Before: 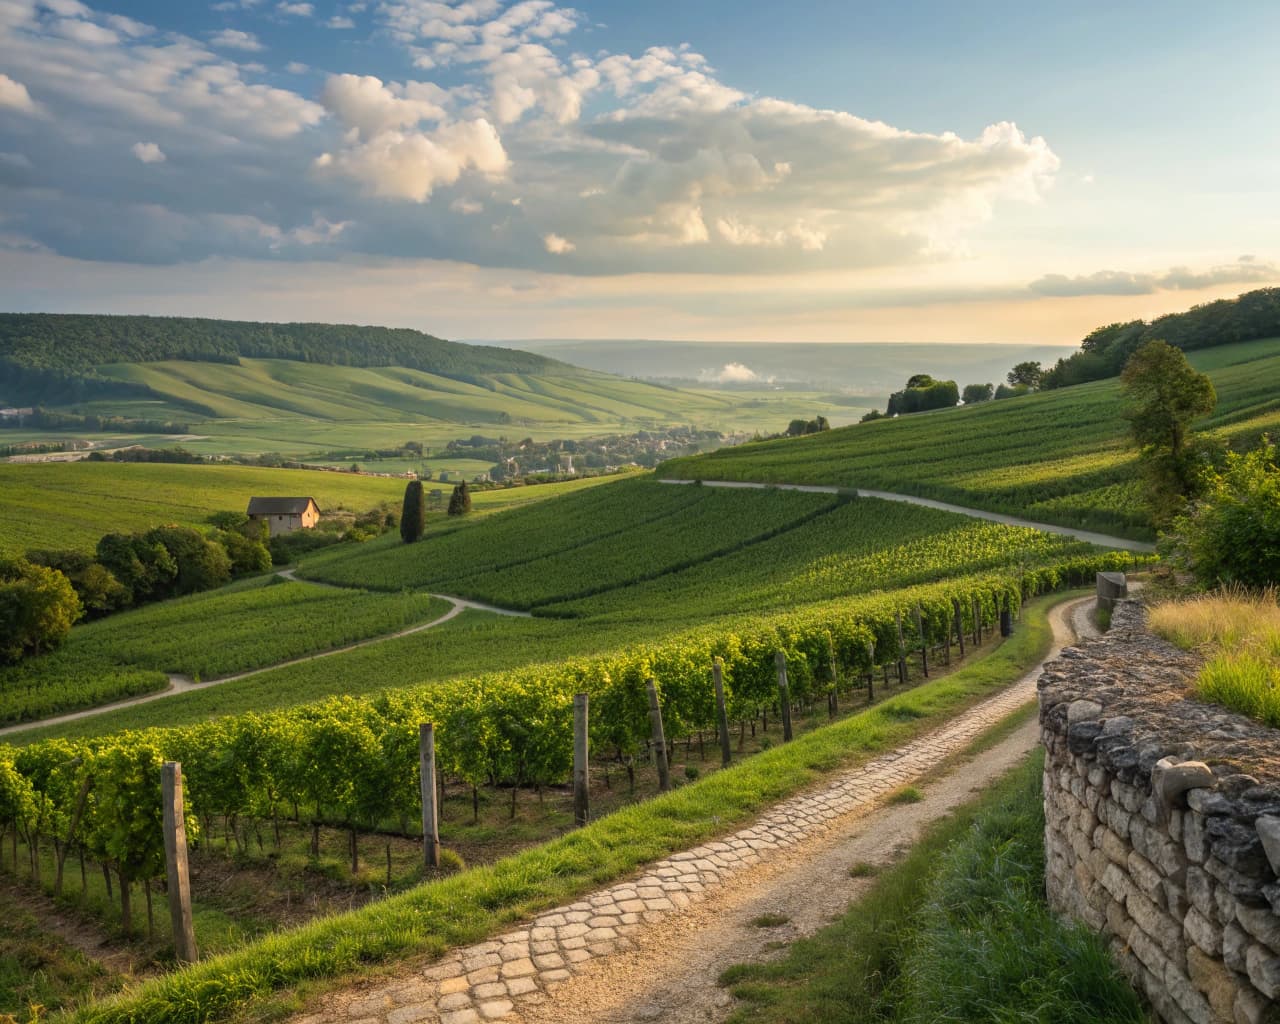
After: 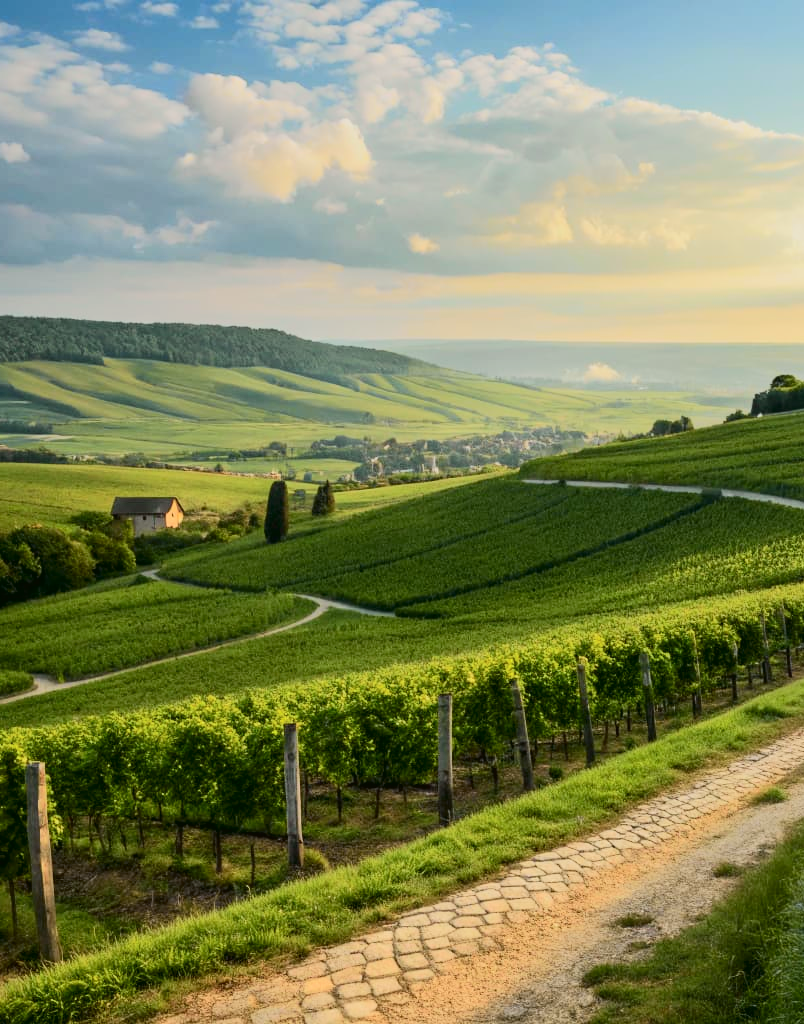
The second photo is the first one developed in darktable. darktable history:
crop: left 10.644%, right 26.528%
tone curve: curves: ch0 [(0, 0.017) (0.091, 0.04) (0.296, 0.276) (0.439, 0.482) (0.64, 0.729) (0.785, 0.817) (0.995, 0.917)]; ch1 [(0, 0) (0.384, 0.365) (0.463, 0.447) (0.486, 0.474) (0.503, 0.497) (0.526, 0.52) (0.555, 0.564) (0.578, 0.589) (0.638, 0.66) (0.766, 0.773) (1, 1)]; ch2 [(0, 0) (0.374, 0.344) (0.446, 0.443) (0.501, 0.509) (0.528, 0.522) (0.569, 0.593) (0.61, 0.646) (0.666, 0.688) (1, 1)], color space Lab, independent channels, preserve colors none
